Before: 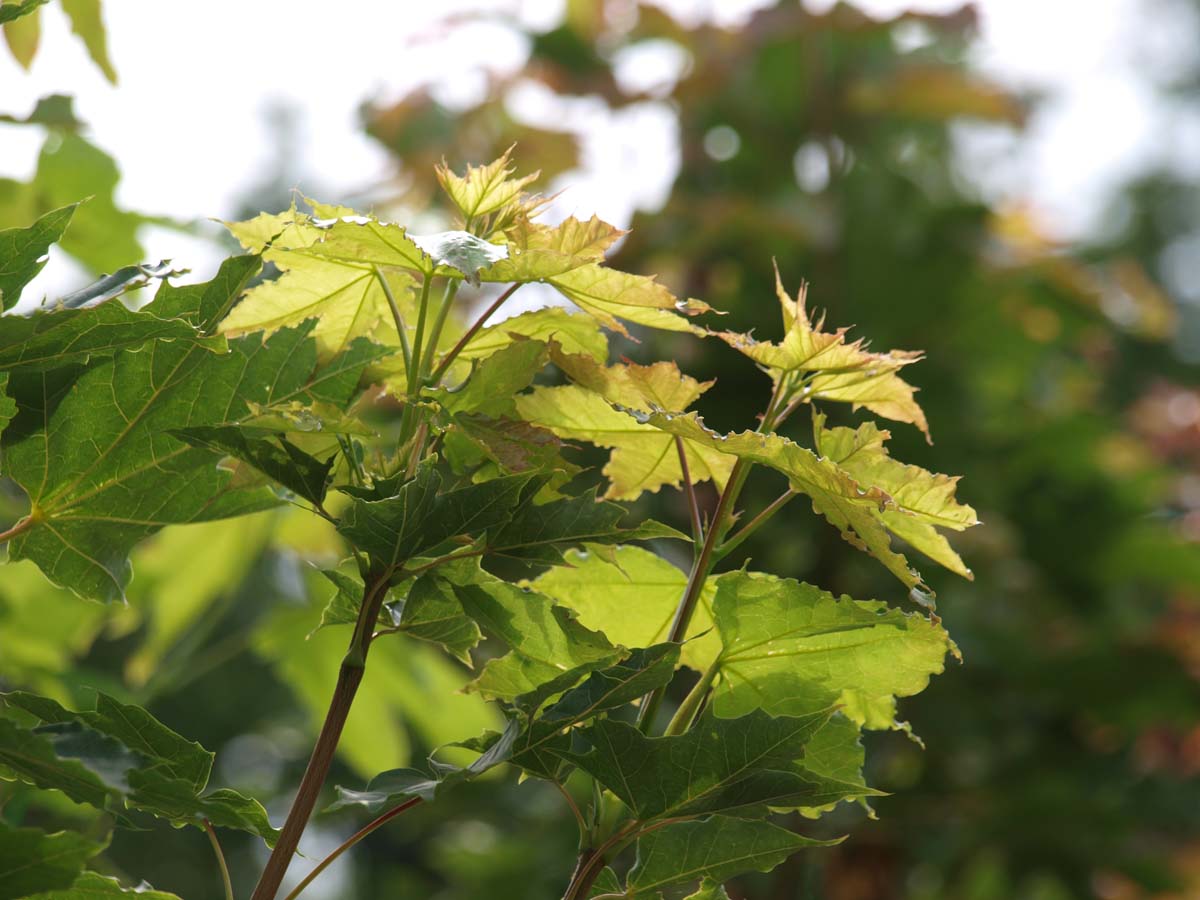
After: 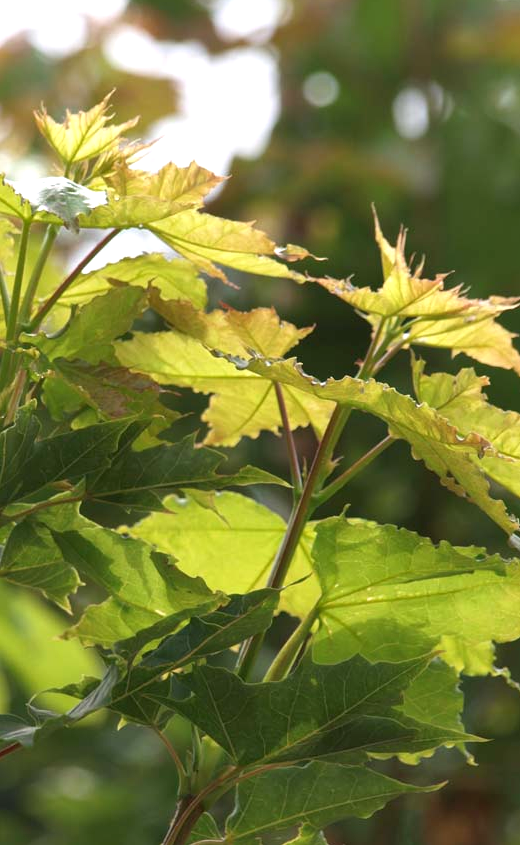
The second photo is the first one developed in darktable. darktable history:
local contrast: mode bilateral grid, contrast 20, coarseness 50, detail 120%, midtone range 0.2
exposure: exposure 0.3 EV, compensate highlight preservation false
shadows and highlights: shadows 43.06, highlights 6.94
crop: left 33.452%, top 6.025%, right 23.155%
